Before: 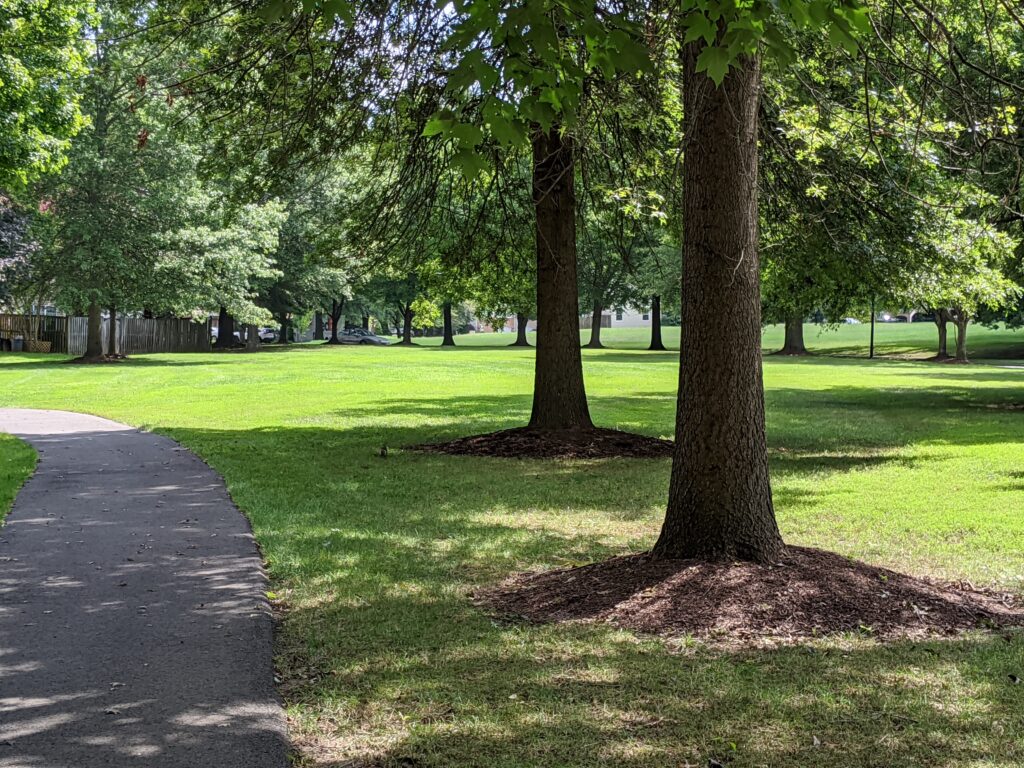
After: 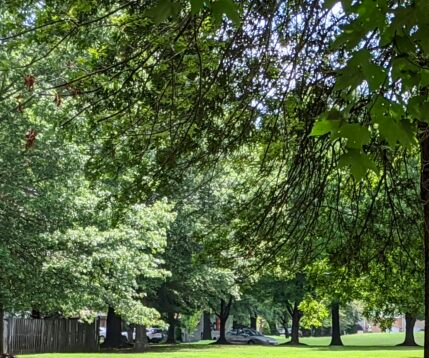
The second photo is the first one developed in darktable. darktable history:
color balance rgb: perceptual saturation grading › global saturation 2.843%, global vibrance 20%
crop and rotate: left 11.035%, top 0.097%, right 47.008%, bottom 53.201%
contrast brightness saturation: contrast 0.101, brightness 0.023, saturation 0.022
